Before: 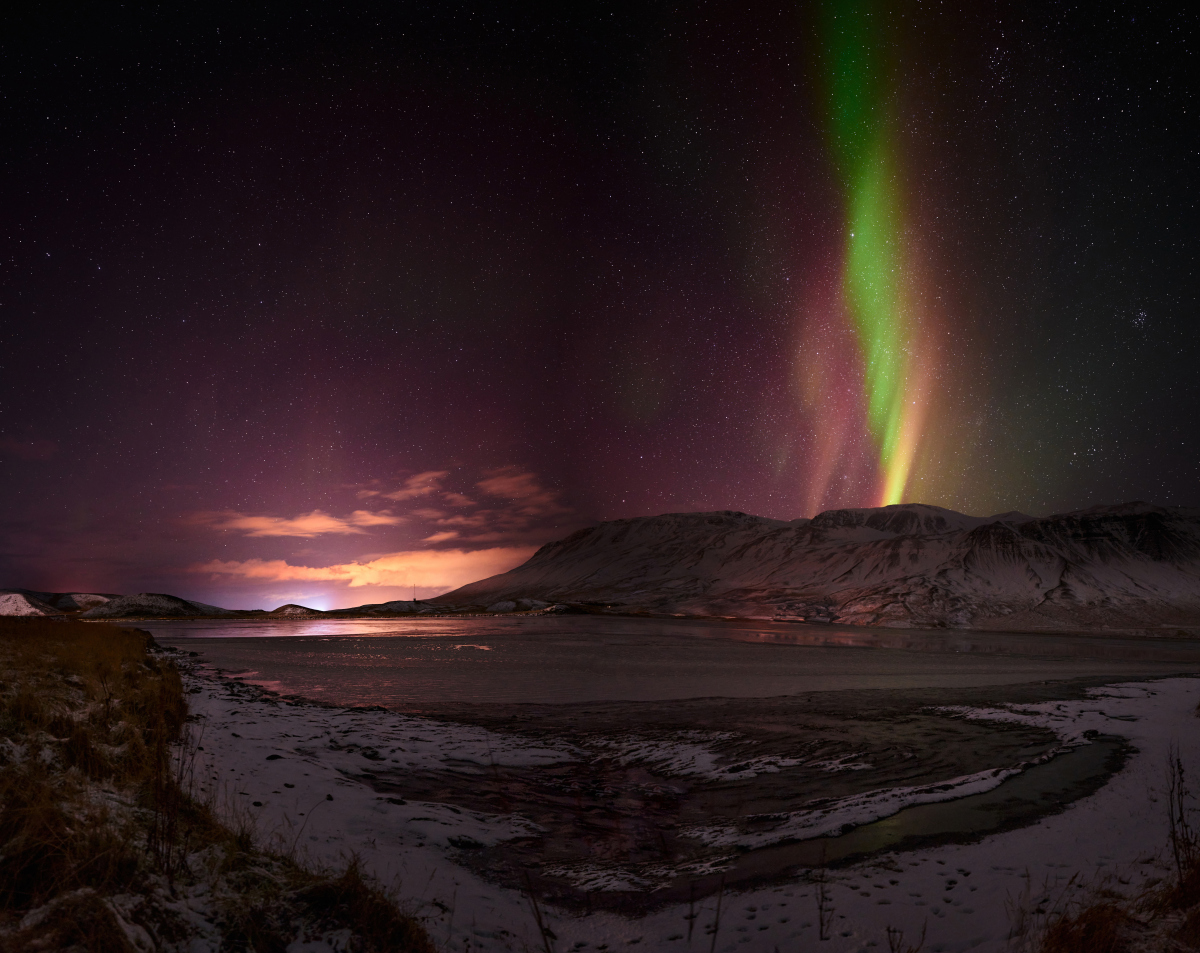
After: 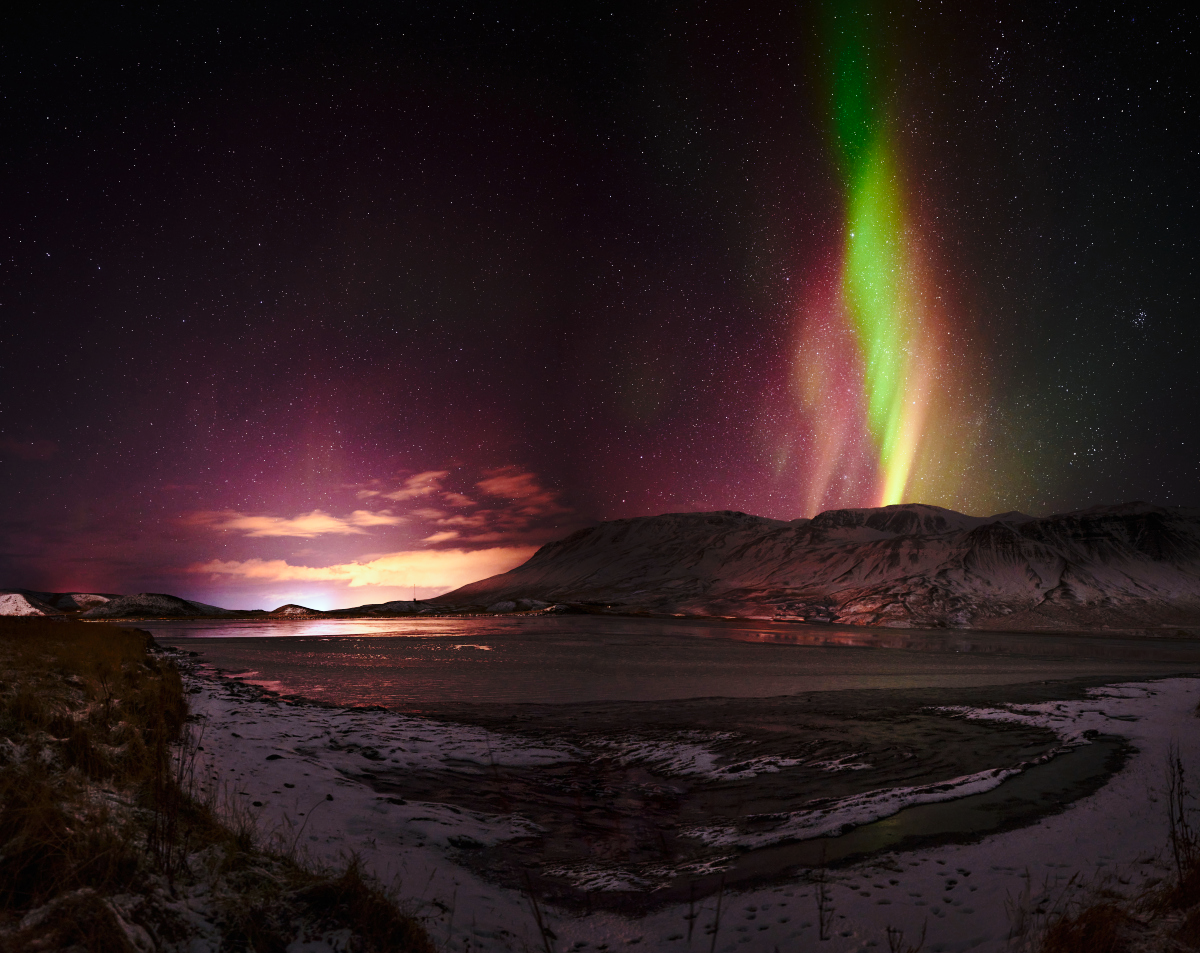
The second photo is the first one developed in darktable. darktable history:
base curve: curves: ch0 [(0, 0) (0.028, 0.03) (0.121, 0.232) (0.46, 0.748) (0.859, 0.968) (1, 1)], preserve colors none
color correction: highlights a* -6.58, highlights b* 0.504
